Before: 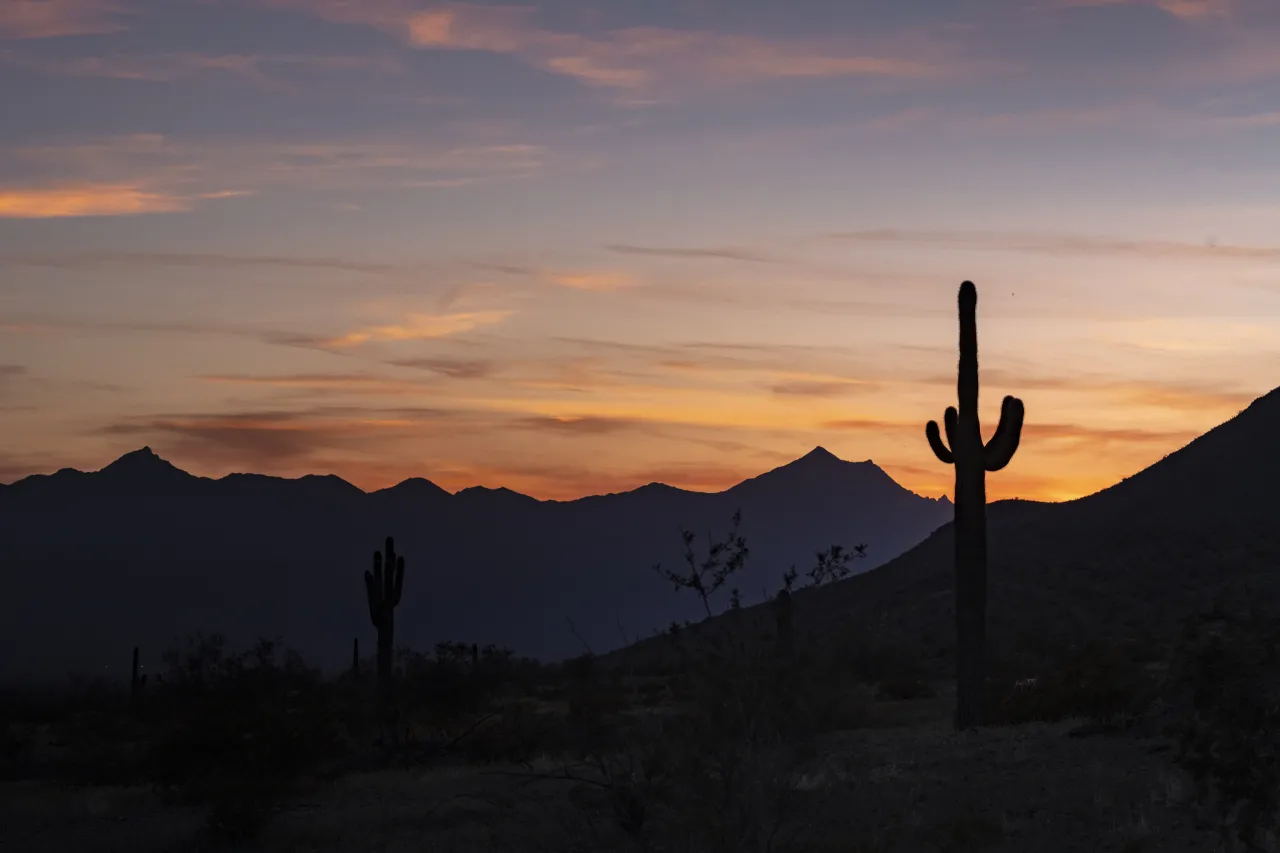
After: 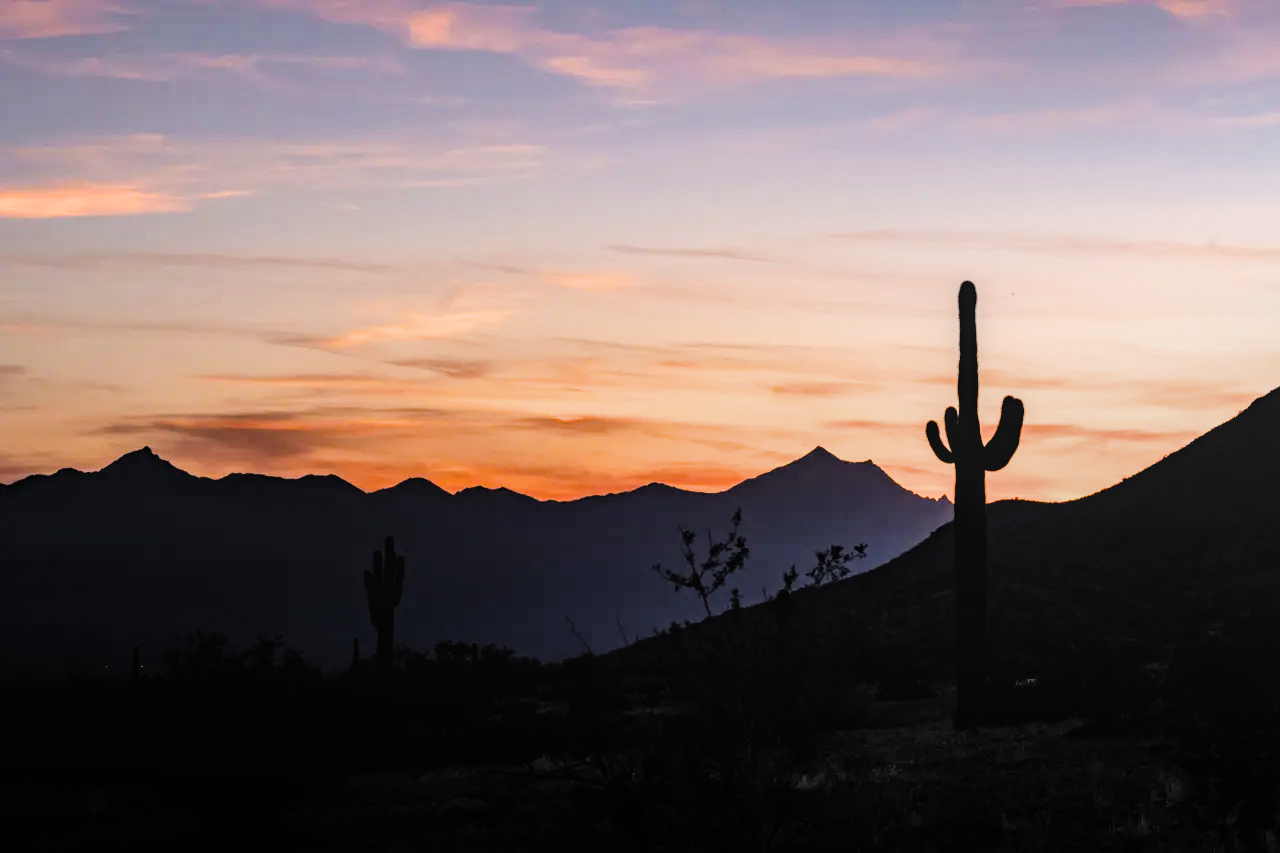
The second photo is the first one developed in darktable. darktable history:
color balance rgb: perceptual saturation grading › global saturation 20%, global vibrance 20%
filmic rgb: black relative exposure -5 EV, hardness 2.88, contrast 1.3, highlights saturation mix -30%
exposure: black level correction 0, exposure 1.2 EV, compensate exposure bias true, compensate highlight preservation false
local contrast: on, module defaults
